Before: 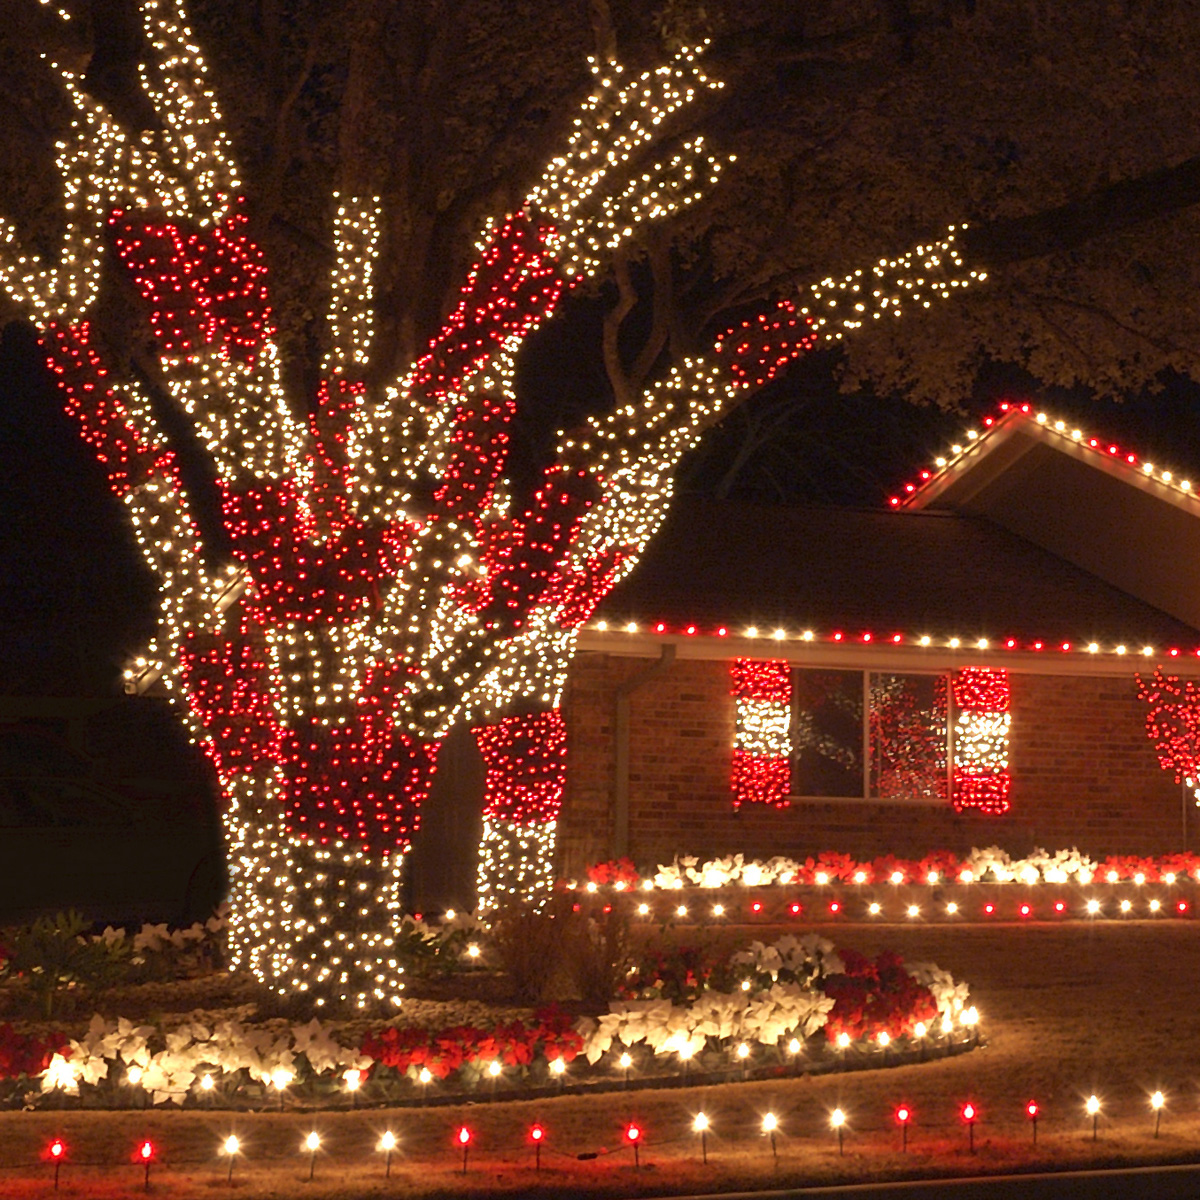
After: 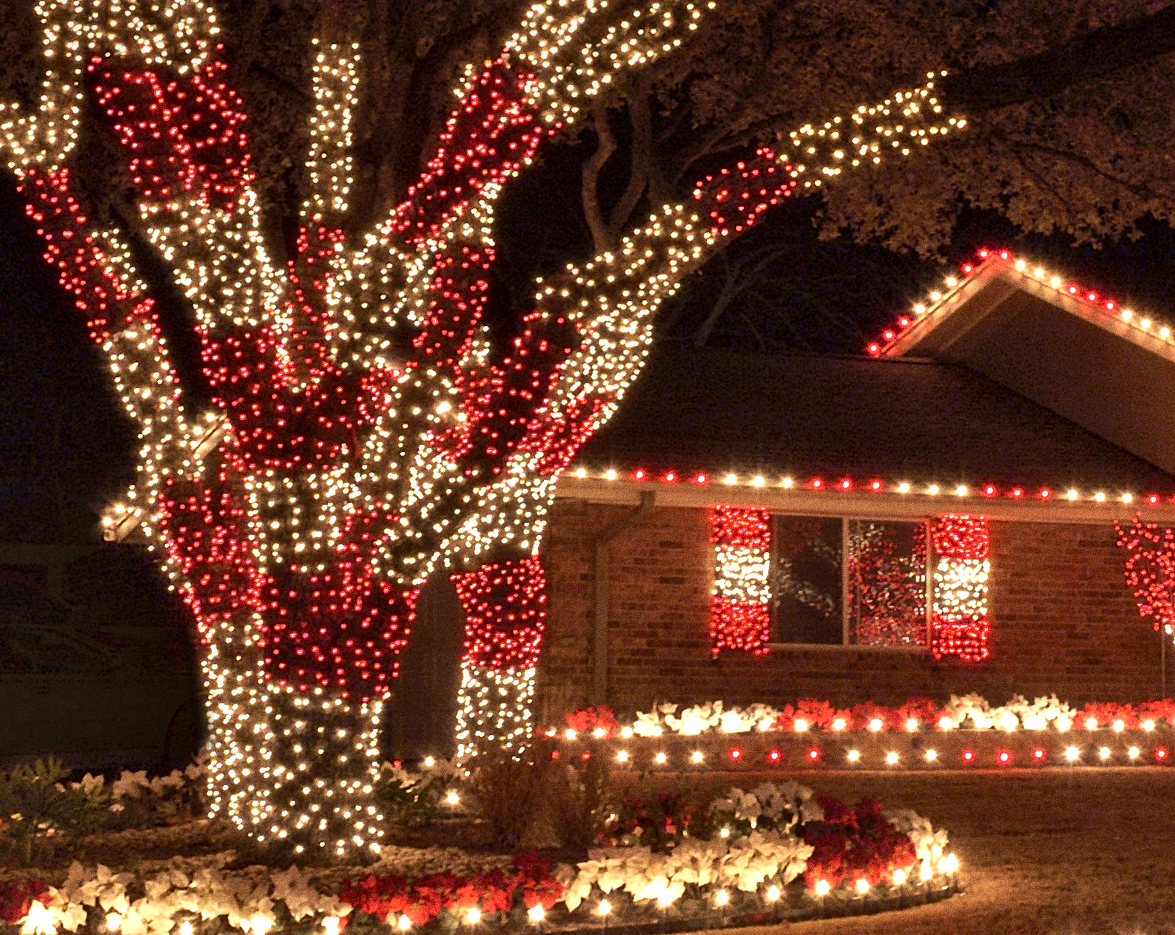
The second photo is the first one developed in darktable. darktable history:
shadows and highlights: soften with gaussian
local contrast: highlights 100%, shadows 100%, detail 120%, midtone range 0.2
contrast equalizer: y [[0.524, 0.538, 0.547, 0.548, 0.538, 0.524], [0.5 ×6], [0.5 ×6], [0 ×6], [0 ×6]]
crop and rotate: left 1.814%, top 12.818%, right 0.25%, bottom 9.225%
graduated density: on, module defaults
grain: coarseness 0.09 ISO, strength 40%
